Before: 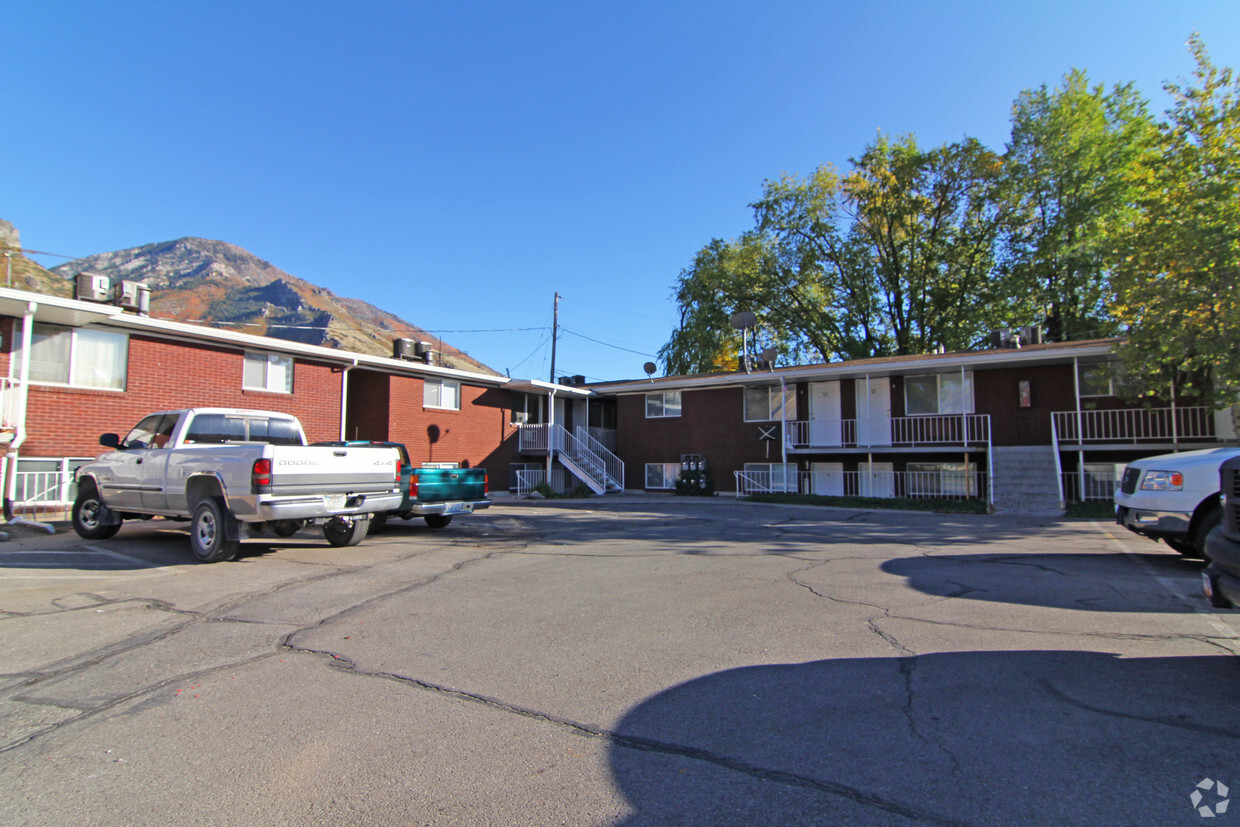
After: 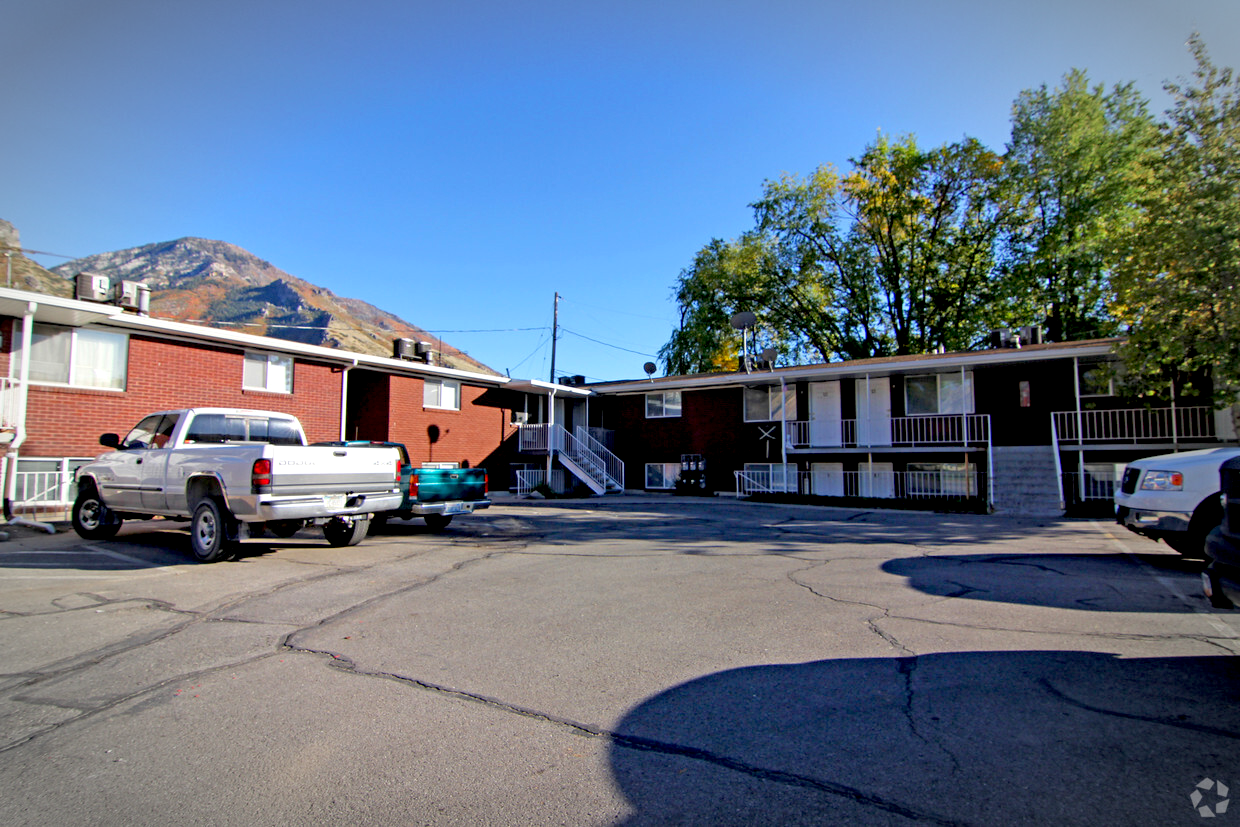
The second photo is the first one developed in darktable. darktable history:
exposure: black level correction 0.026, exposure 0.185 EV, compensate highlight preservation false
vignetting: automatic ratio true
